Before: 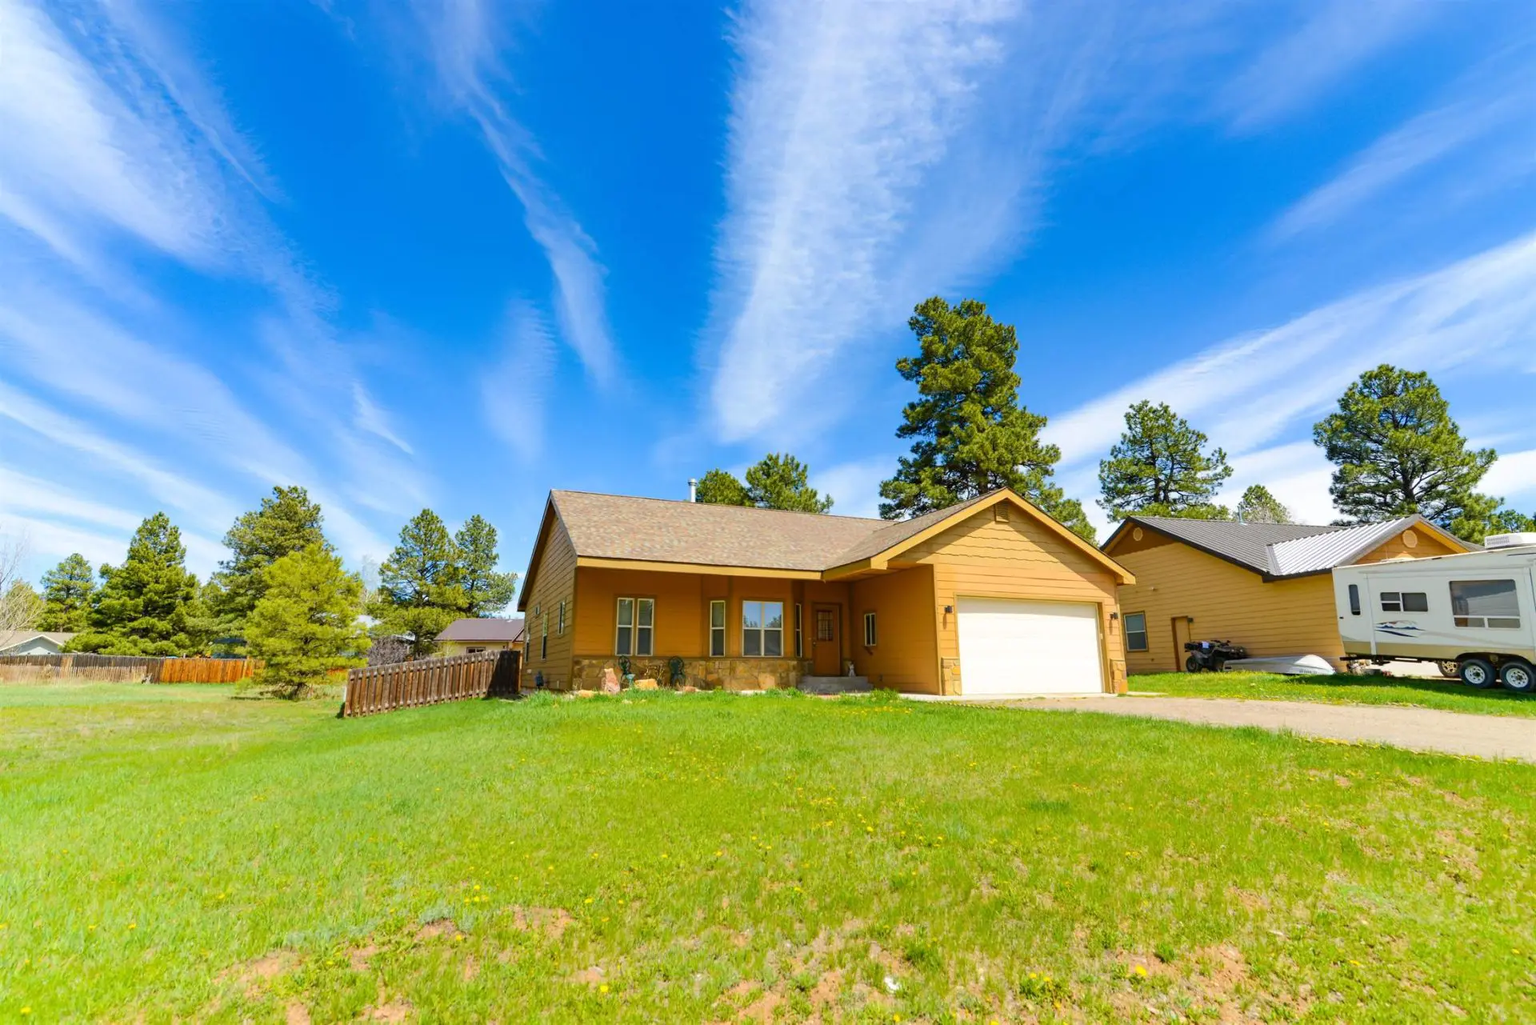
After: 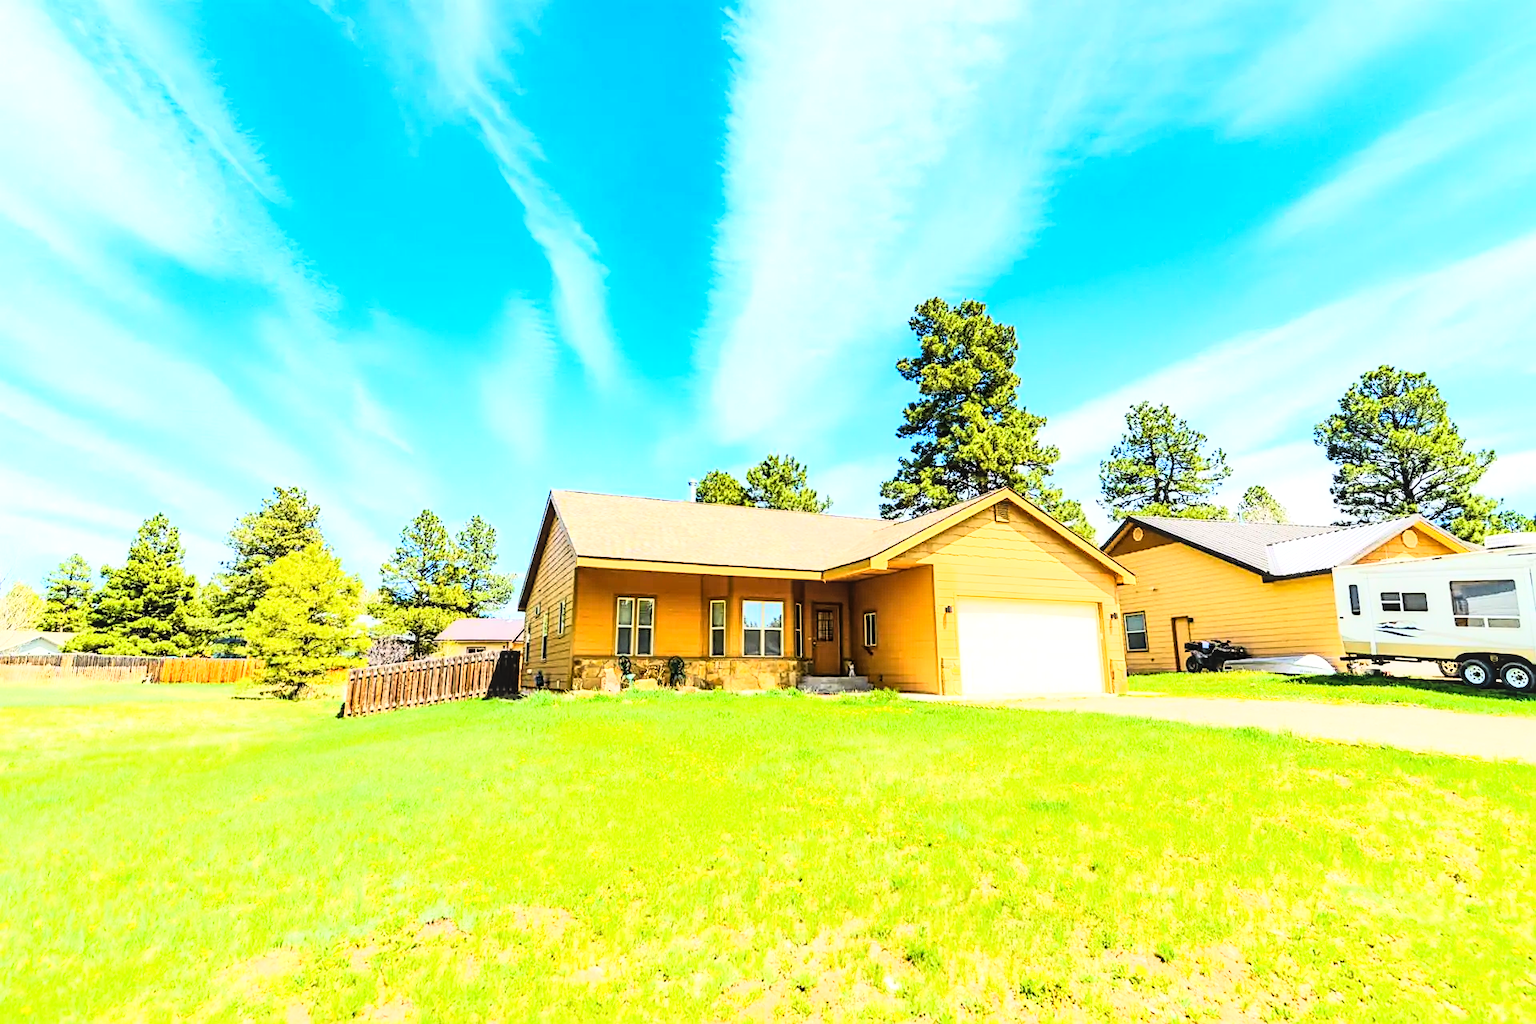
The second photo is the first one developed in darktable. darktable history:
exposure: black level correction 0, exposure 0.5 EV, compensate highlight preservation false
local contrast: on, module defaults
rgb curve: curves: ch0 [(0, 0) (0.21, 0.15) (0.24, 0.21) (0.5, 0.75) (0.75, 0.96) (0.89, 0.99) (1, 1)]; ch1 [(0, 0.02) (0.21, 0.13) (0.25, 0.2) (0.5, 0.67) (0.75, 0.9) (0.89, 0.97) (1, 1)]; ch2 [(0, 0.02) (0.21, 0.13) (0.25, 0.2) (0.5, 0.67) (0.75, 0.9) (0.89, 0.97) (1, 1)], compensate middle gray true
sharpen: on, module defaults
